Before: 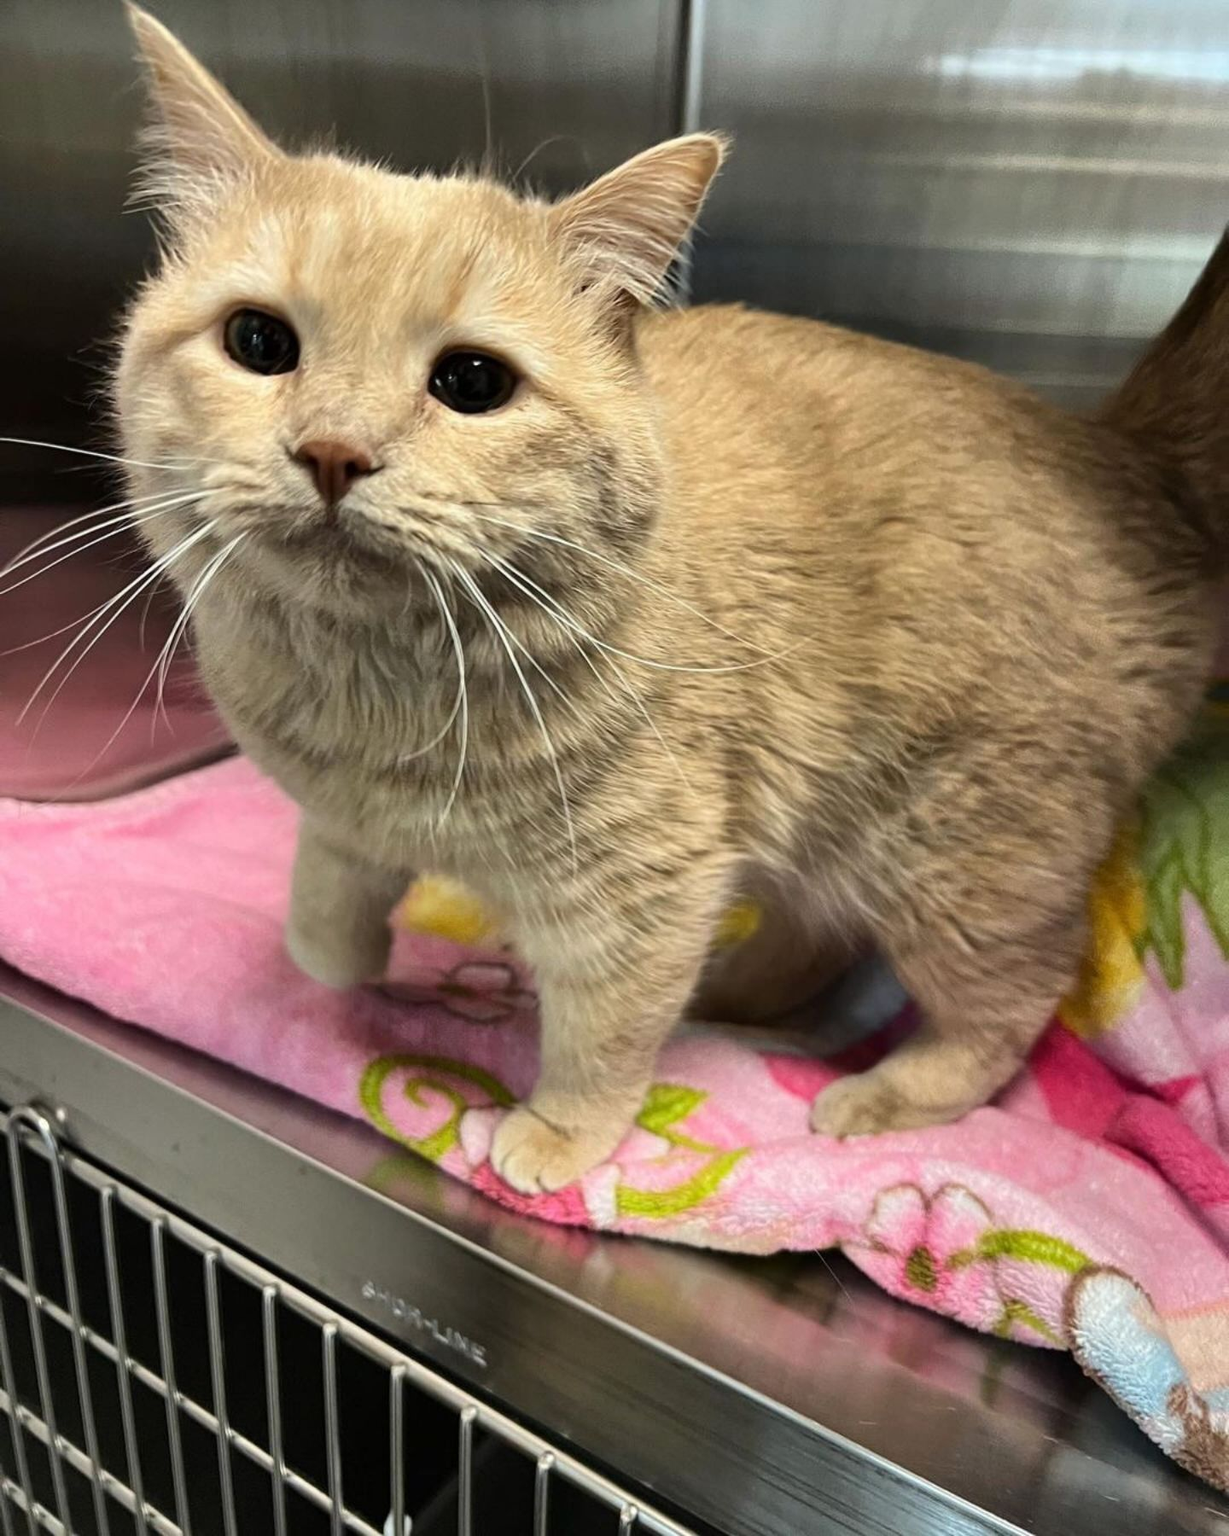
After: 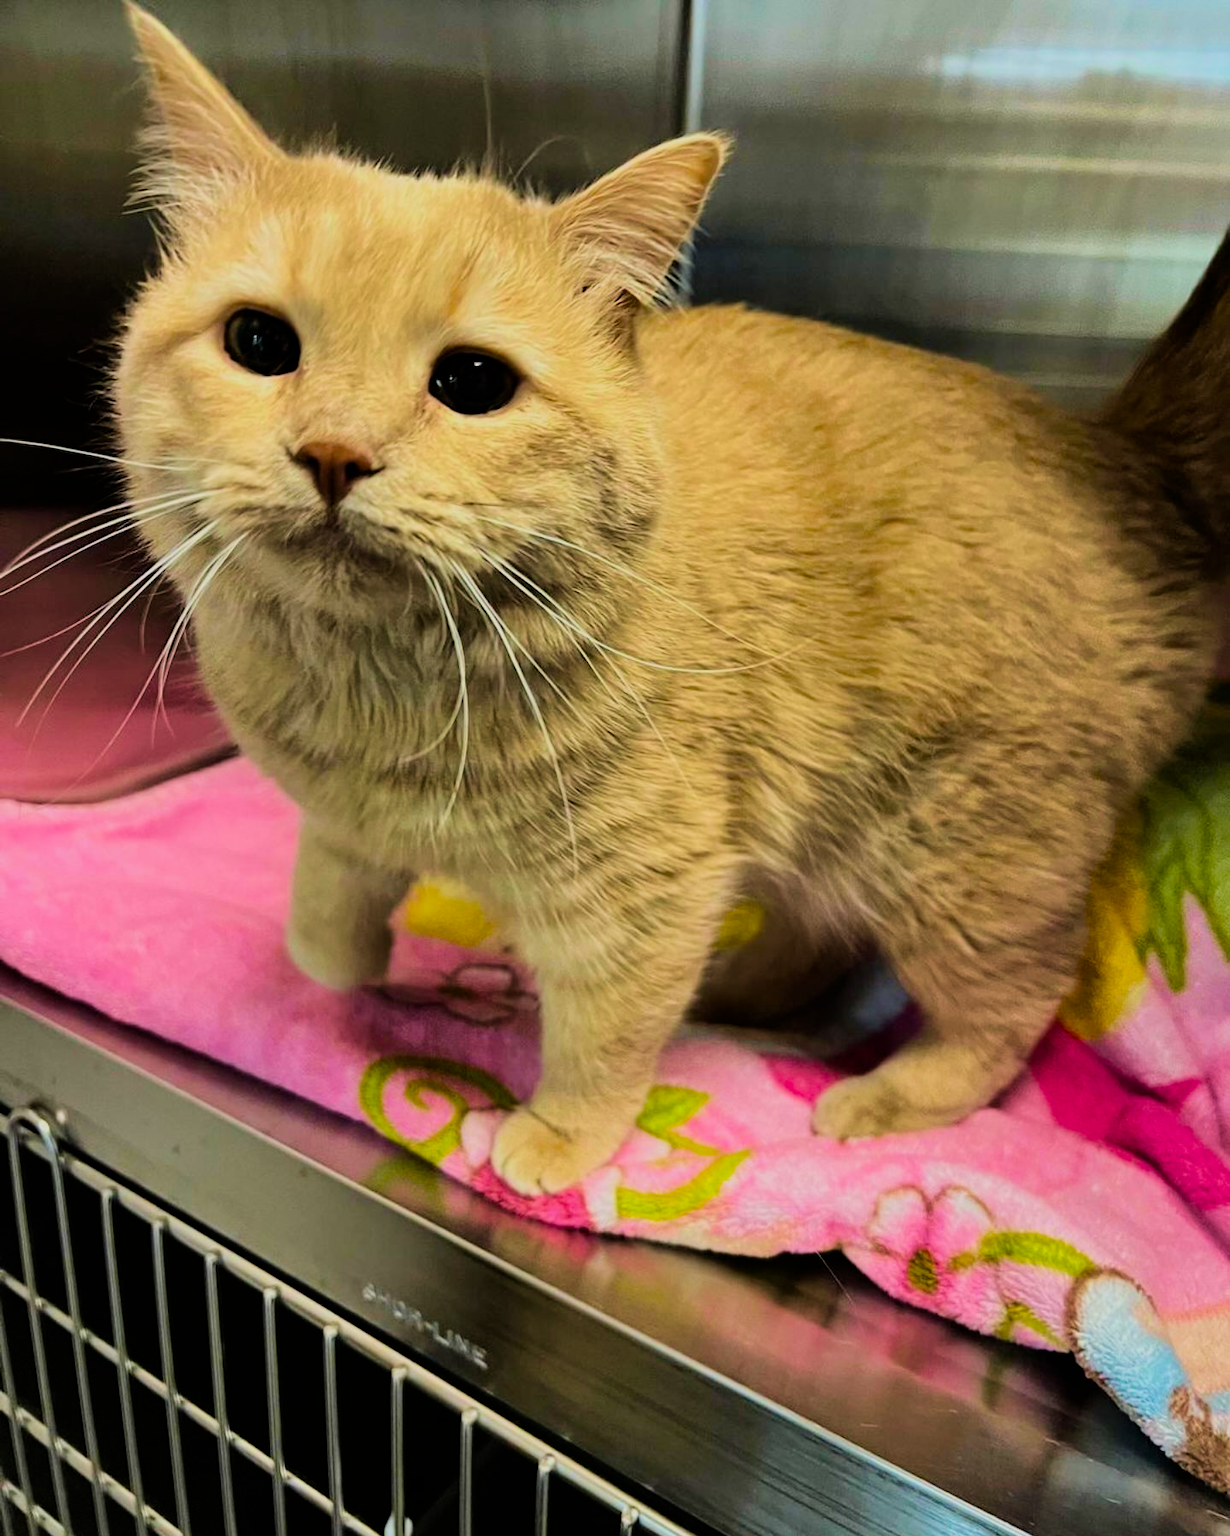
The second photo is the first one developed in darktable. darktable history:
filmic rgb: black relative exposure -7.65 EV, white relative exposure 4.56 EV, hardness 3.61, contrast 1.106
color balance rgb: linear chroma grading › global chroma 15%, perceptual saturation grading › global saturation 30%
velvia: strength 45%
crop: top 0.05%, bottom 0.098%
